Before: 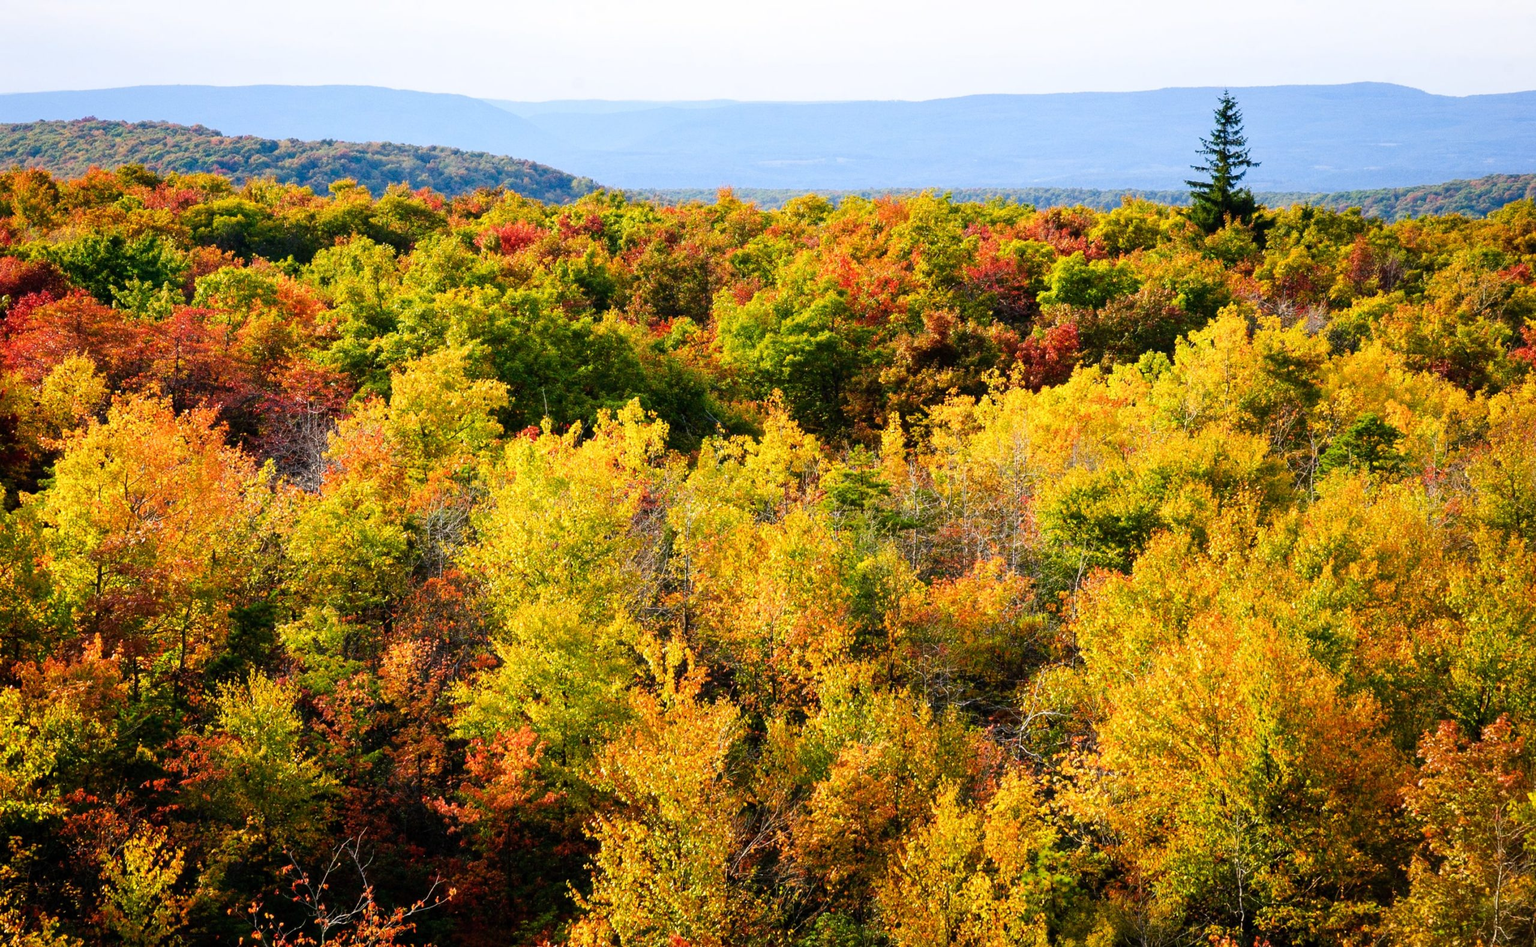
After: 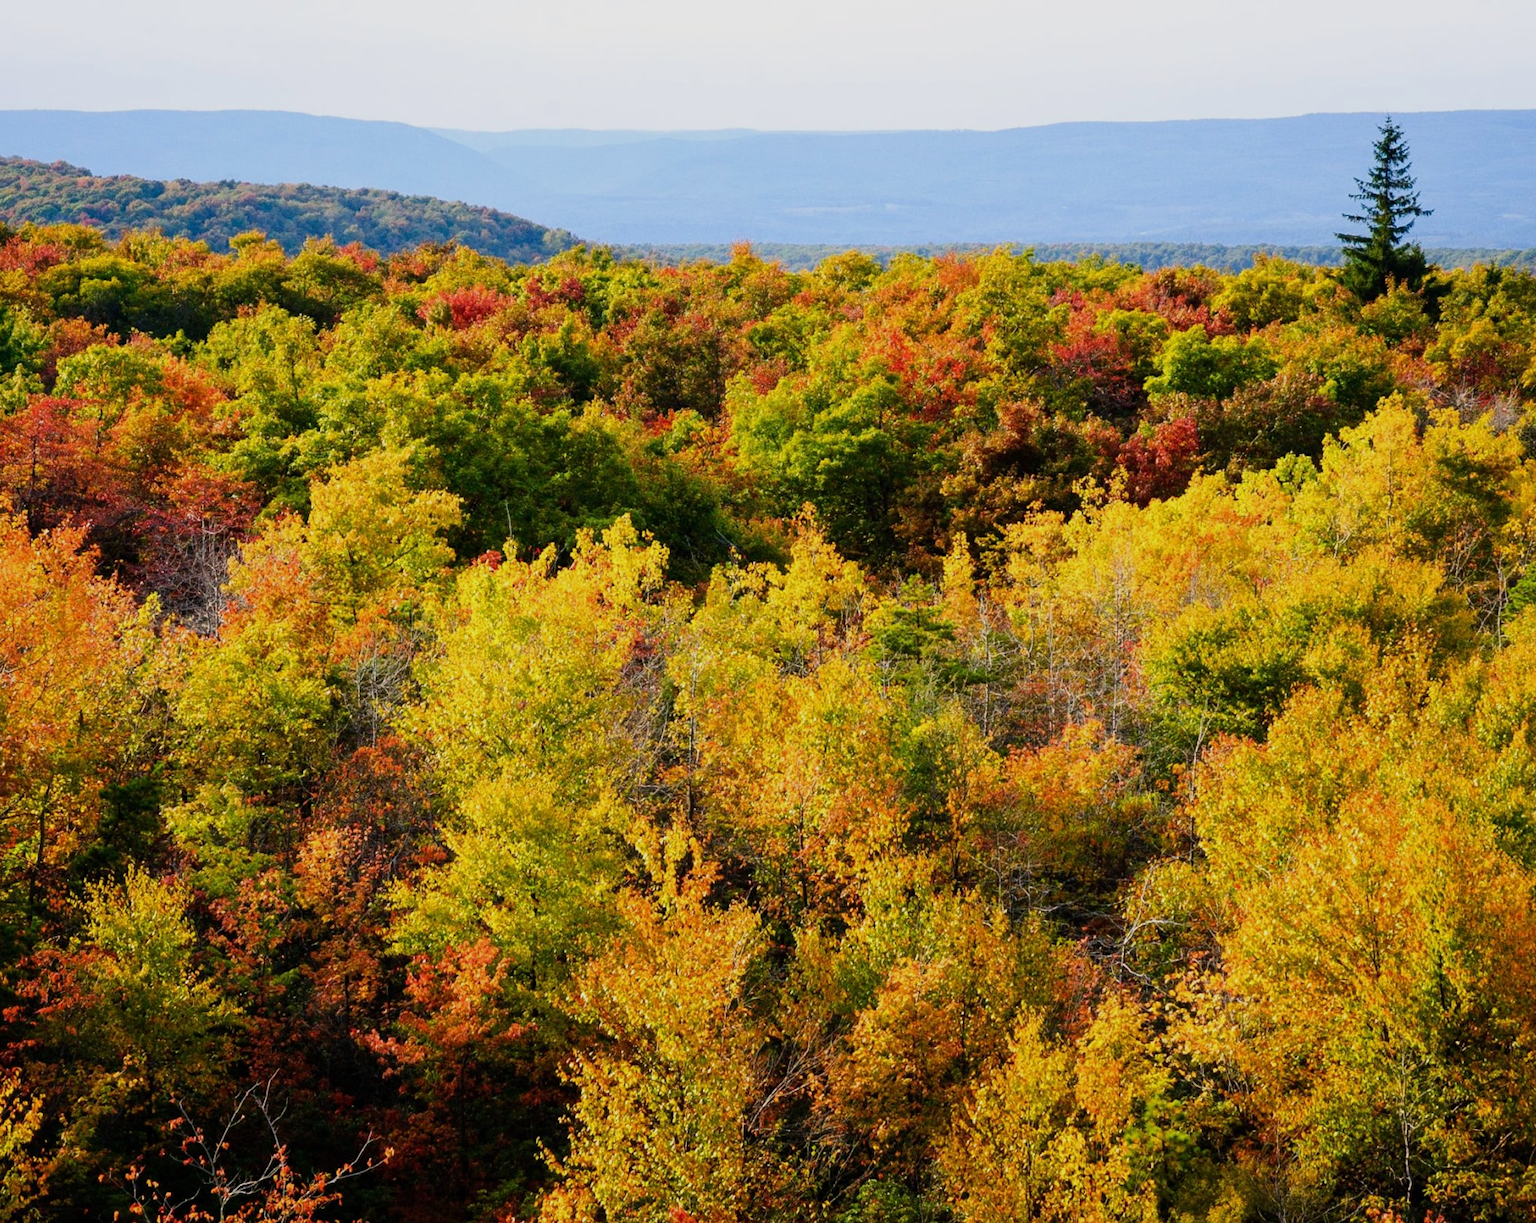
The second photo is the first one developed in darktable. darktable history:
crop: left 9.88%, right 12.664%
exposure: exposure -0.36 EV, compensate highlight preservation false
